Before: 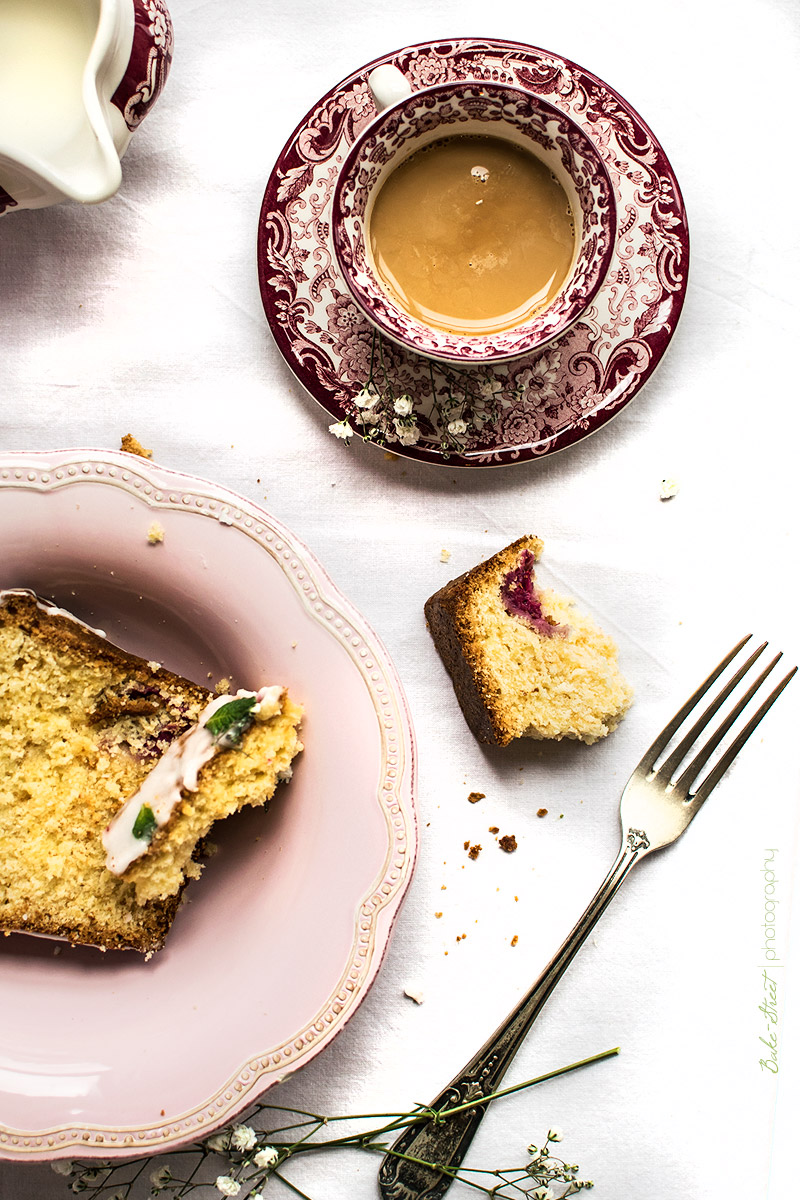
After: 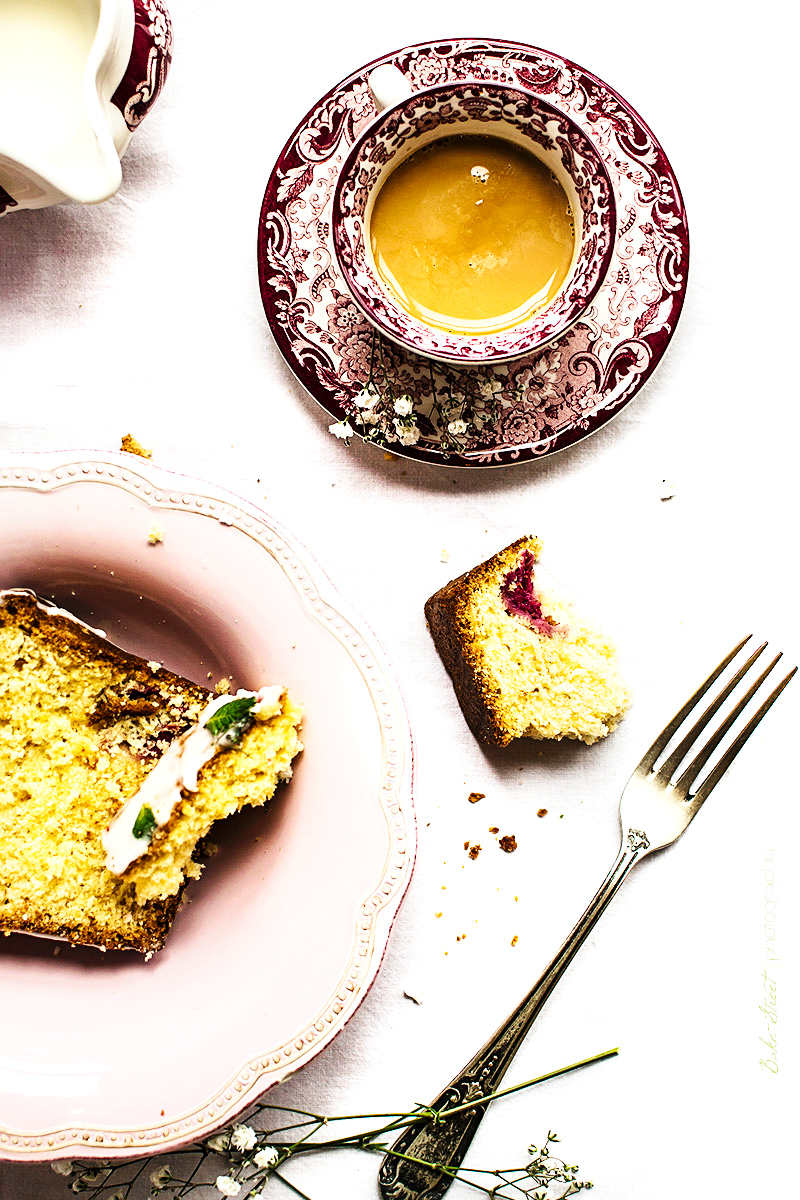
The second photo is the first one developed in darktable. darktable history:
sharpen: amount 0.206
base curve: curves: ch0 [(0, 0) (0.032, 0.025) (0.121, 0.166) (0.206, 0.329) (0.605, 0.79) (1, 1)], preserve colors none
color balance rgb: highlights gain › luminance 14.597%, linear chroma grading › global chroma 8.797%, perceptual saturation grading › global saturation 0.944%, contrast 5.379%
